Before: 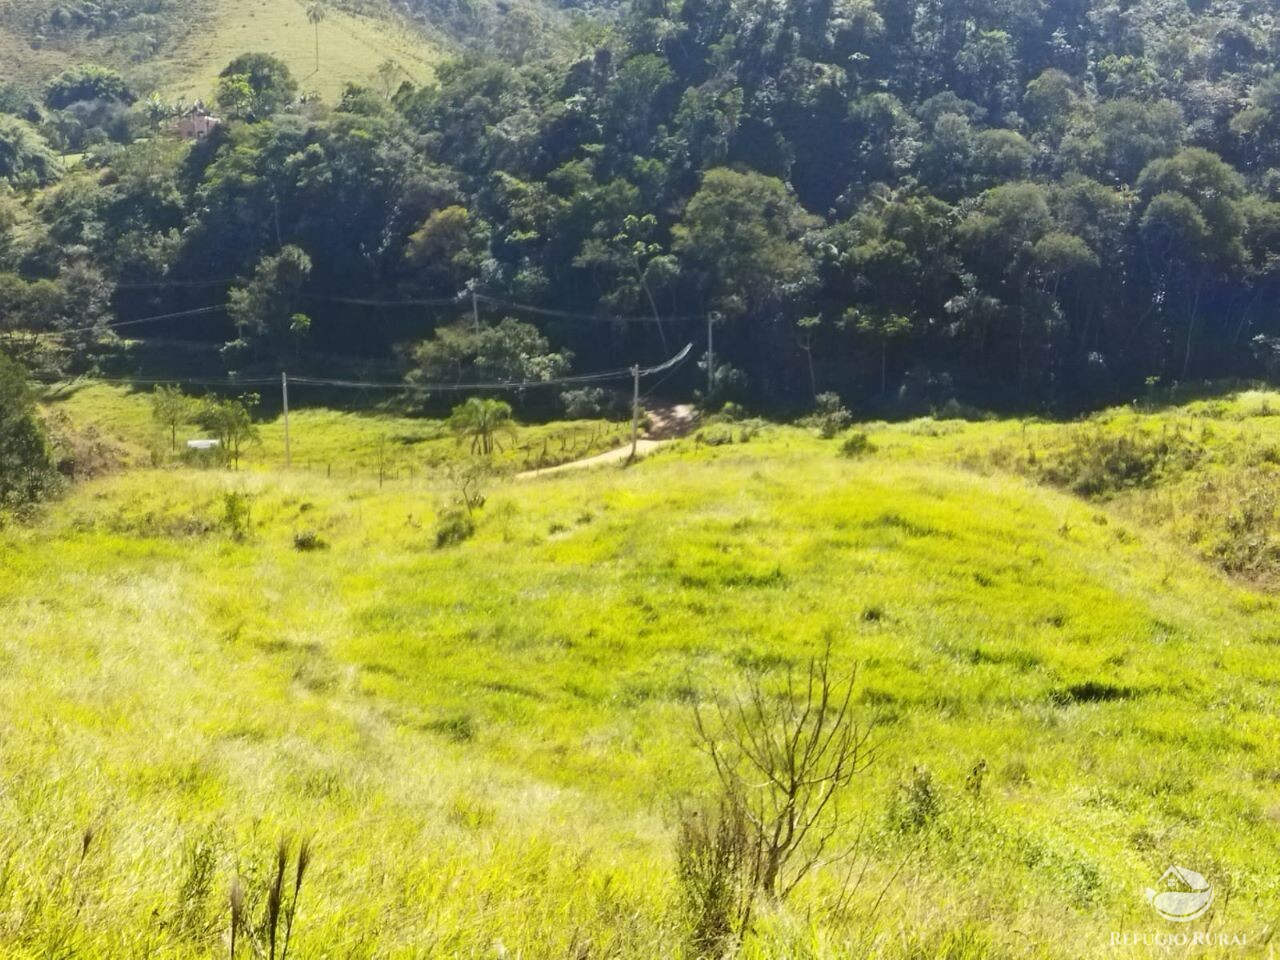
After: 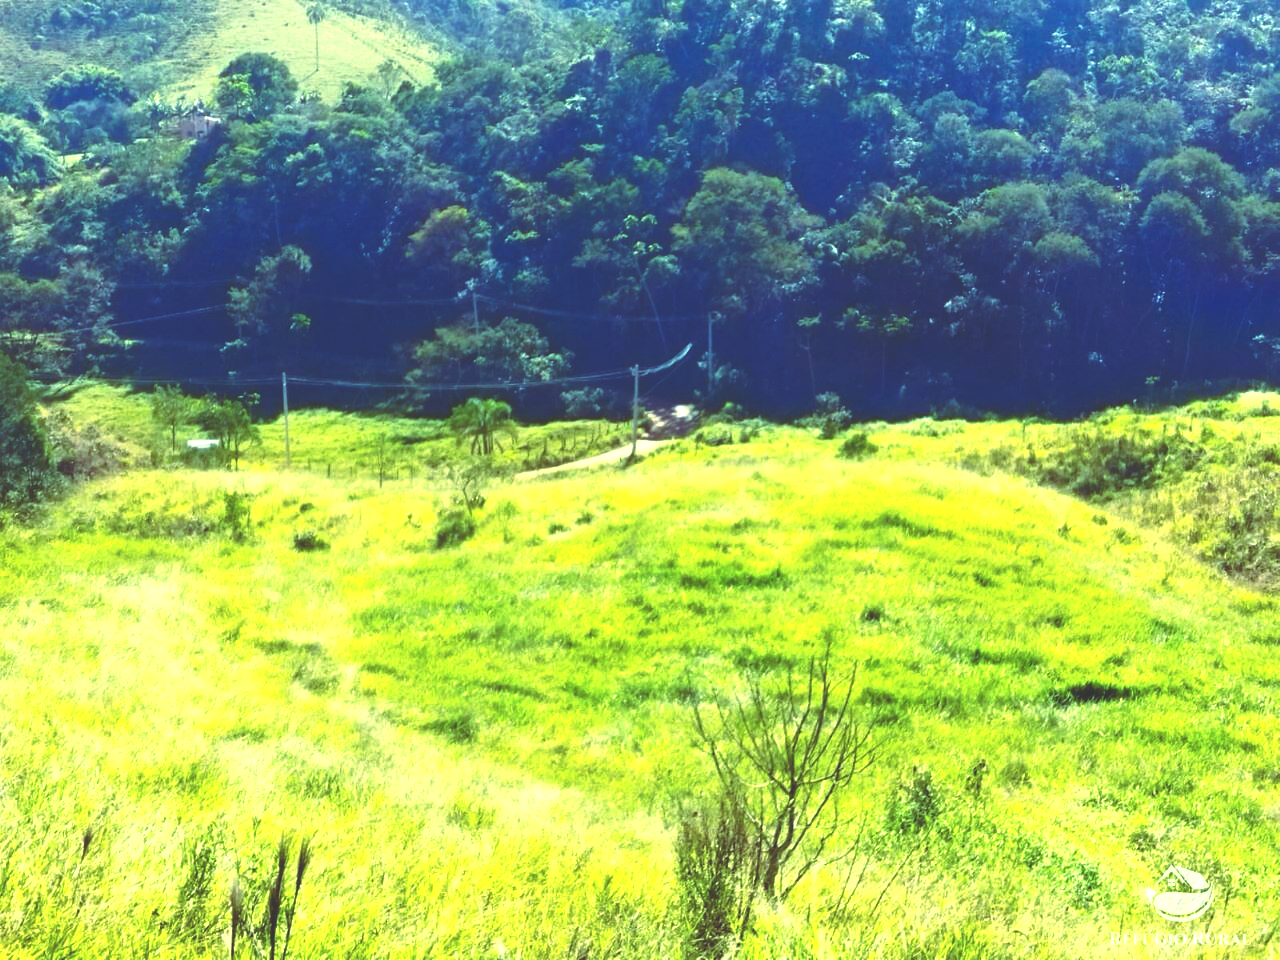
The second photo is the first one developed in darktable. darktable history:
color balance rgb: linear chroma grading › shadows -2.2%, linear chroma grading › highlights -15%, linear chroma grading › global chroma -10%, linear chroma grading › mid-tones -10%, perceptual saturation grading › global saturation 45%, perceptual saturation grading › highlights -50%, perceptual saturation grading › shadows 30%, perceptual brilliance grading › global brilliance 18%, global vibrance 45%
rgb curve: curves: ch0 [(0, 0.186) (0.314, 0.284) (0.576, 0.466) (0.805, 0.691) (0.936, 0.886)]; ch1 [(0, 0.186) (0.314, 0.284) (0.581, 0.534) (0.771, 0.746) (0.936, 0.958)]; ch2 [(0, 0.216) (0.275, 0.39) (1, 1)], mode RGB, independent channels, compensate middle gray true, preserve colors none
